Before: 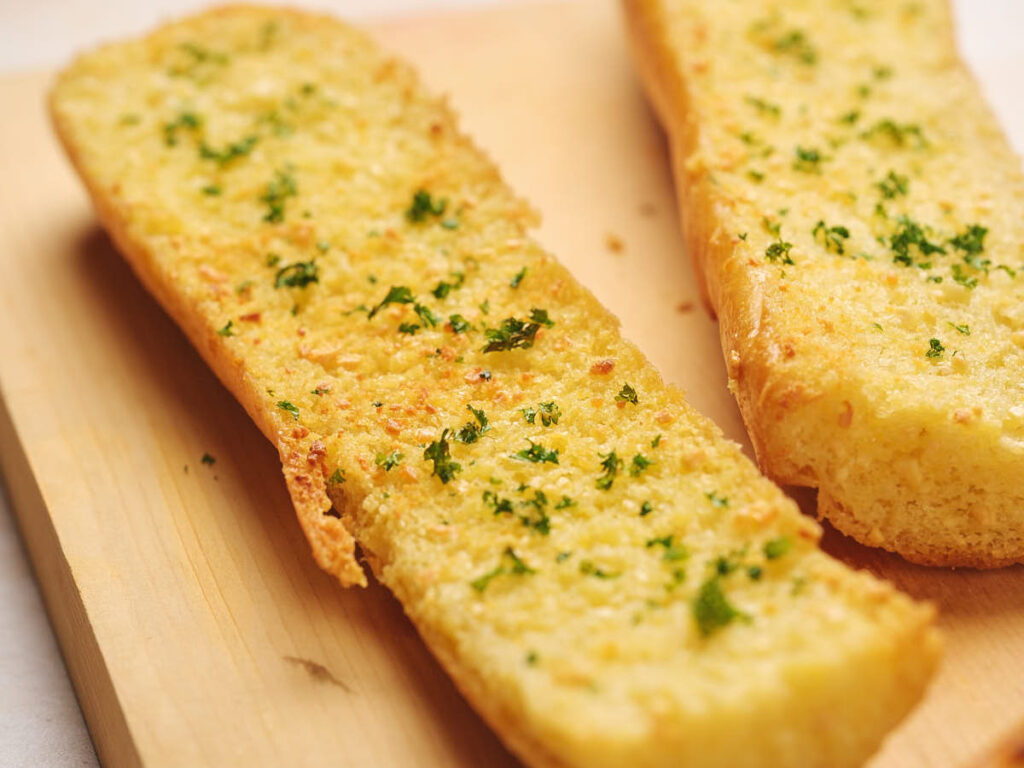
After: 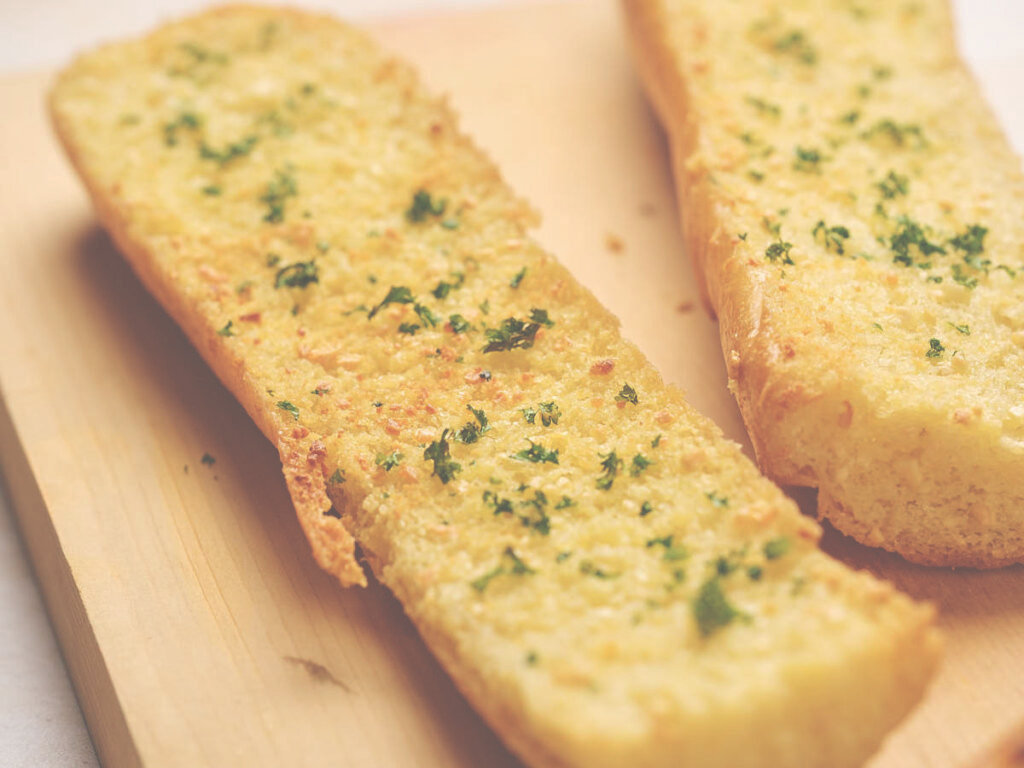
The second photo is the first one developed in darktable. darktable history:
exposure: black level correction -0.087, compensate highlight preservation false
contrast brightness saturation: saturation -0.05
